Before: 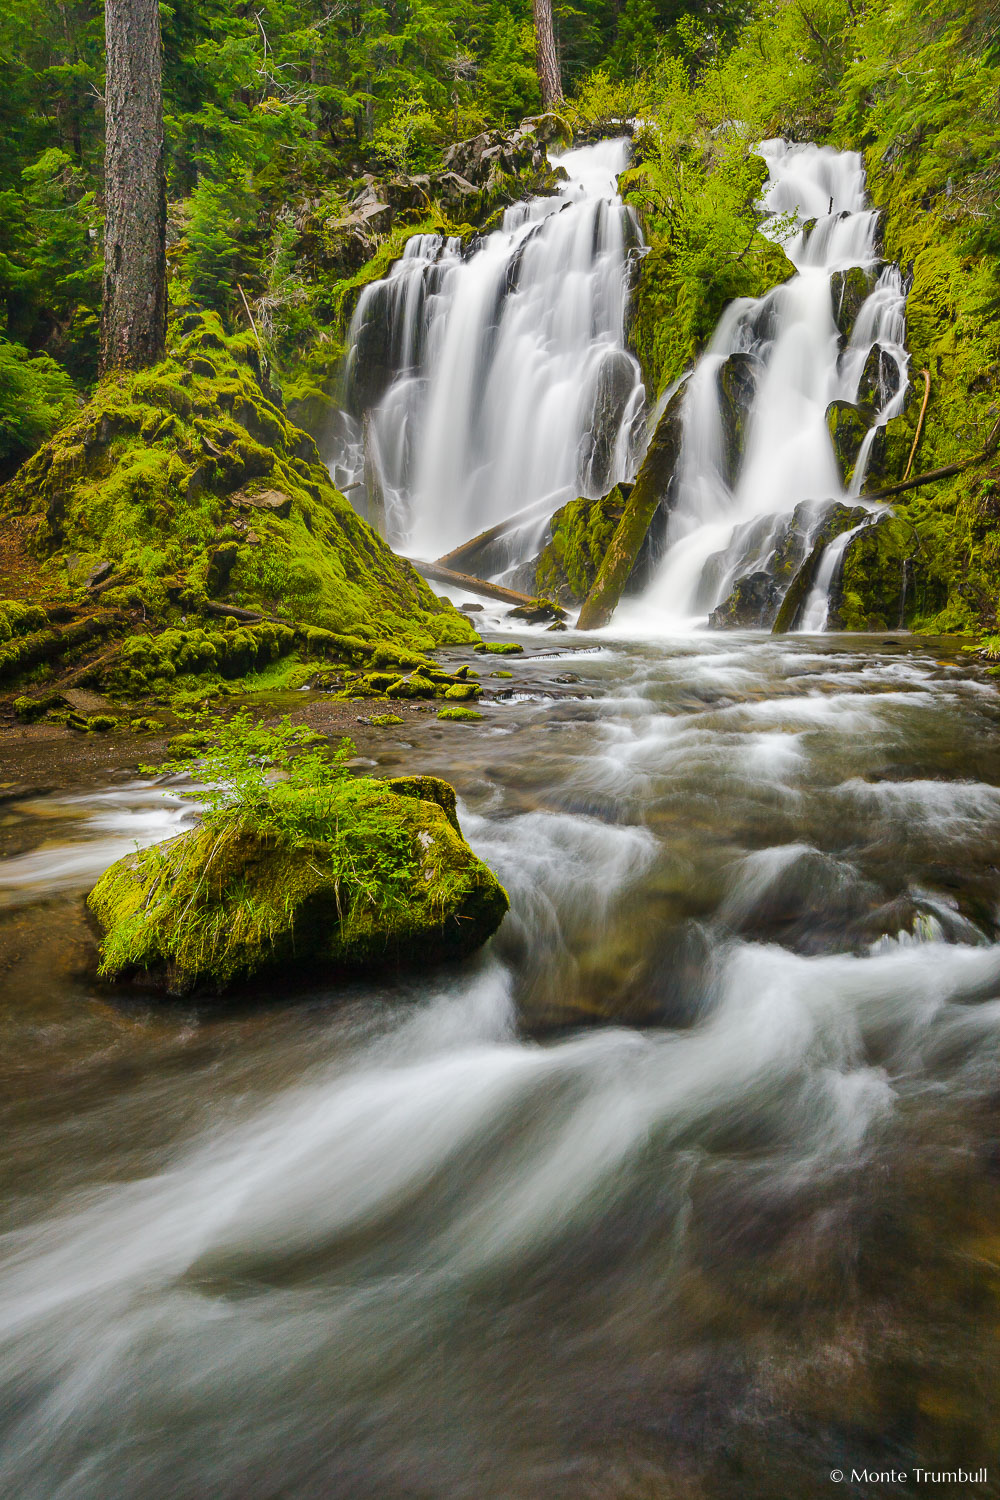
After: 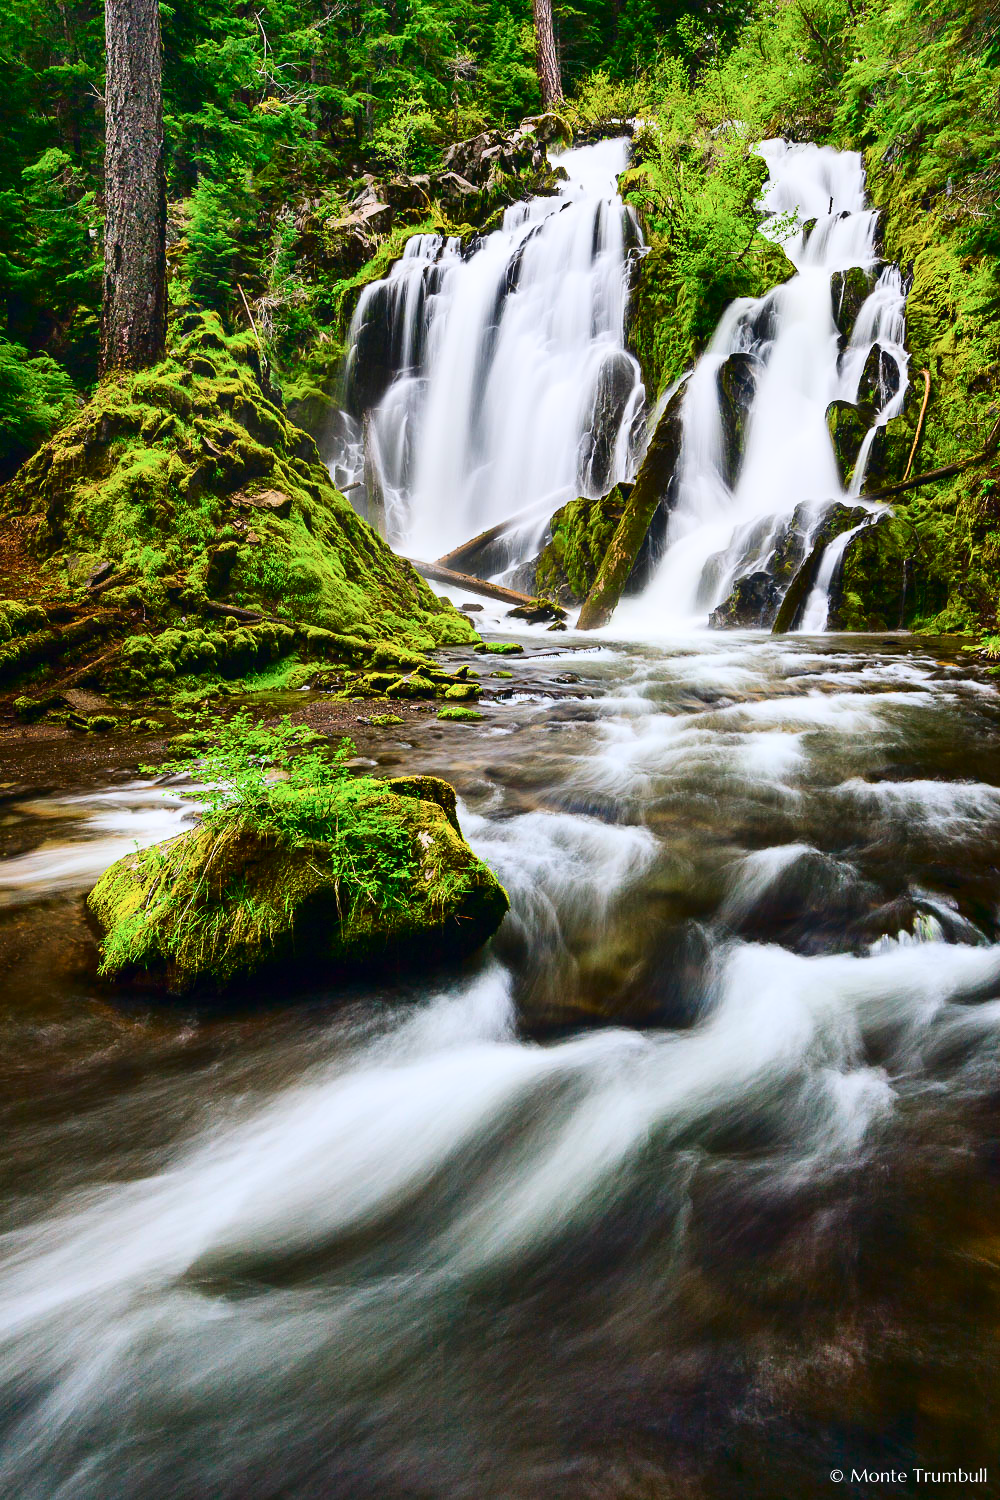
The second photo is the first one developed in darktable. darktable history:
tone curve: curves: ch0 [(0, 0) (0.236, 0.124) (0.373, 0.304) (0.542, 0.593) (0.737, 0.873) (1, 1)]; ch1 [(0, 0) (0.399, 0.328) (0.488, 0.484) (0.598, 0.624) (1, 1)]; ch2 [(0, 0) (0.448, 0.405) (0.523, 0.511) (0.592, 0.59) (1, 1)], color space Lab, independent channels, preserve colors none
